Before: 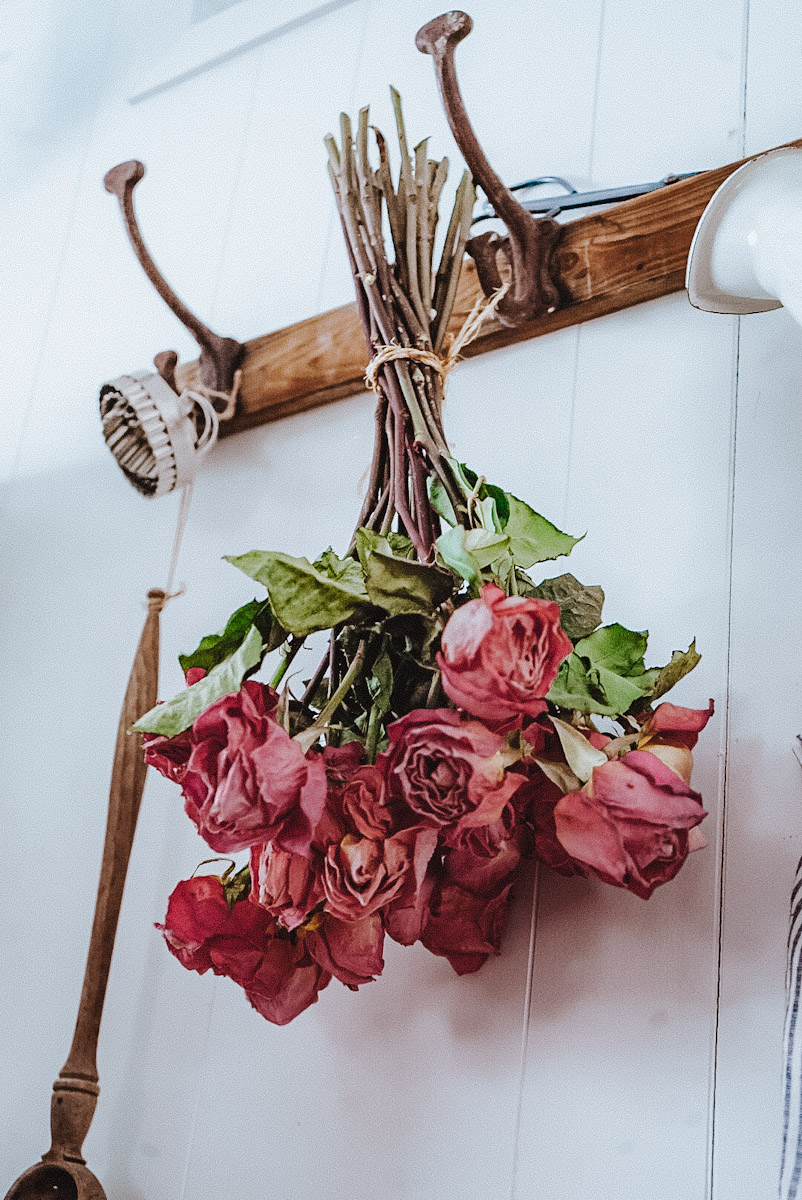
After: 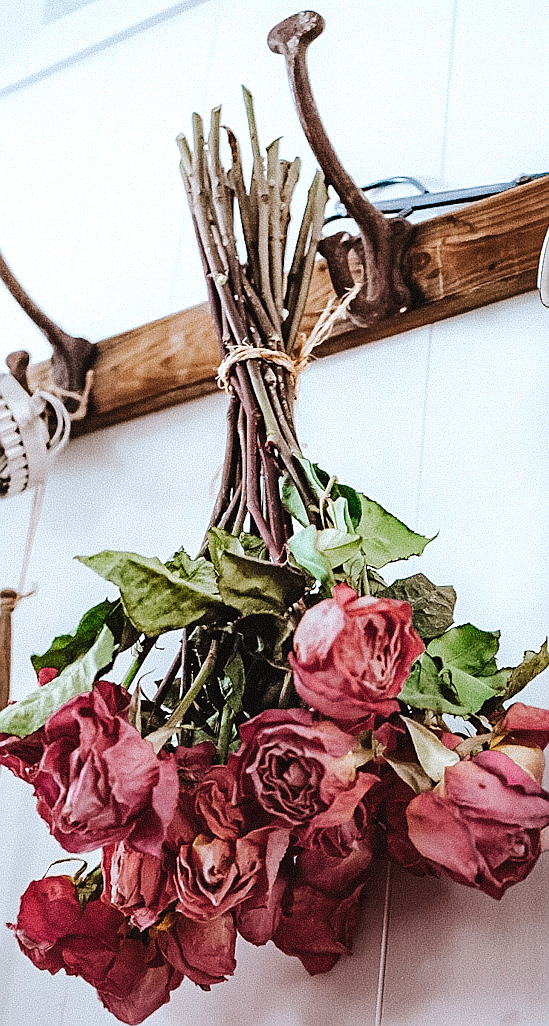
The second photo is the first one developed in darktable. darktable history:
tone equalizer: -8 EV -0.444 EV, -7 EV -0.409 EV, -6 EV -0.345 EV, -5 EV -0.217 EV, -3 EV 0.201 EV, -2 EV 0.319 EV, -1 EV 0.376 EV, +0 EV 0.388 EV, edges refinement/feathering 500, mask exposure compensation -1.57 EV, preserve details no
sharpen: radius 0.972, amount 0.613
crop: left 18.455%, right 12.363%, bottom 14.43%
